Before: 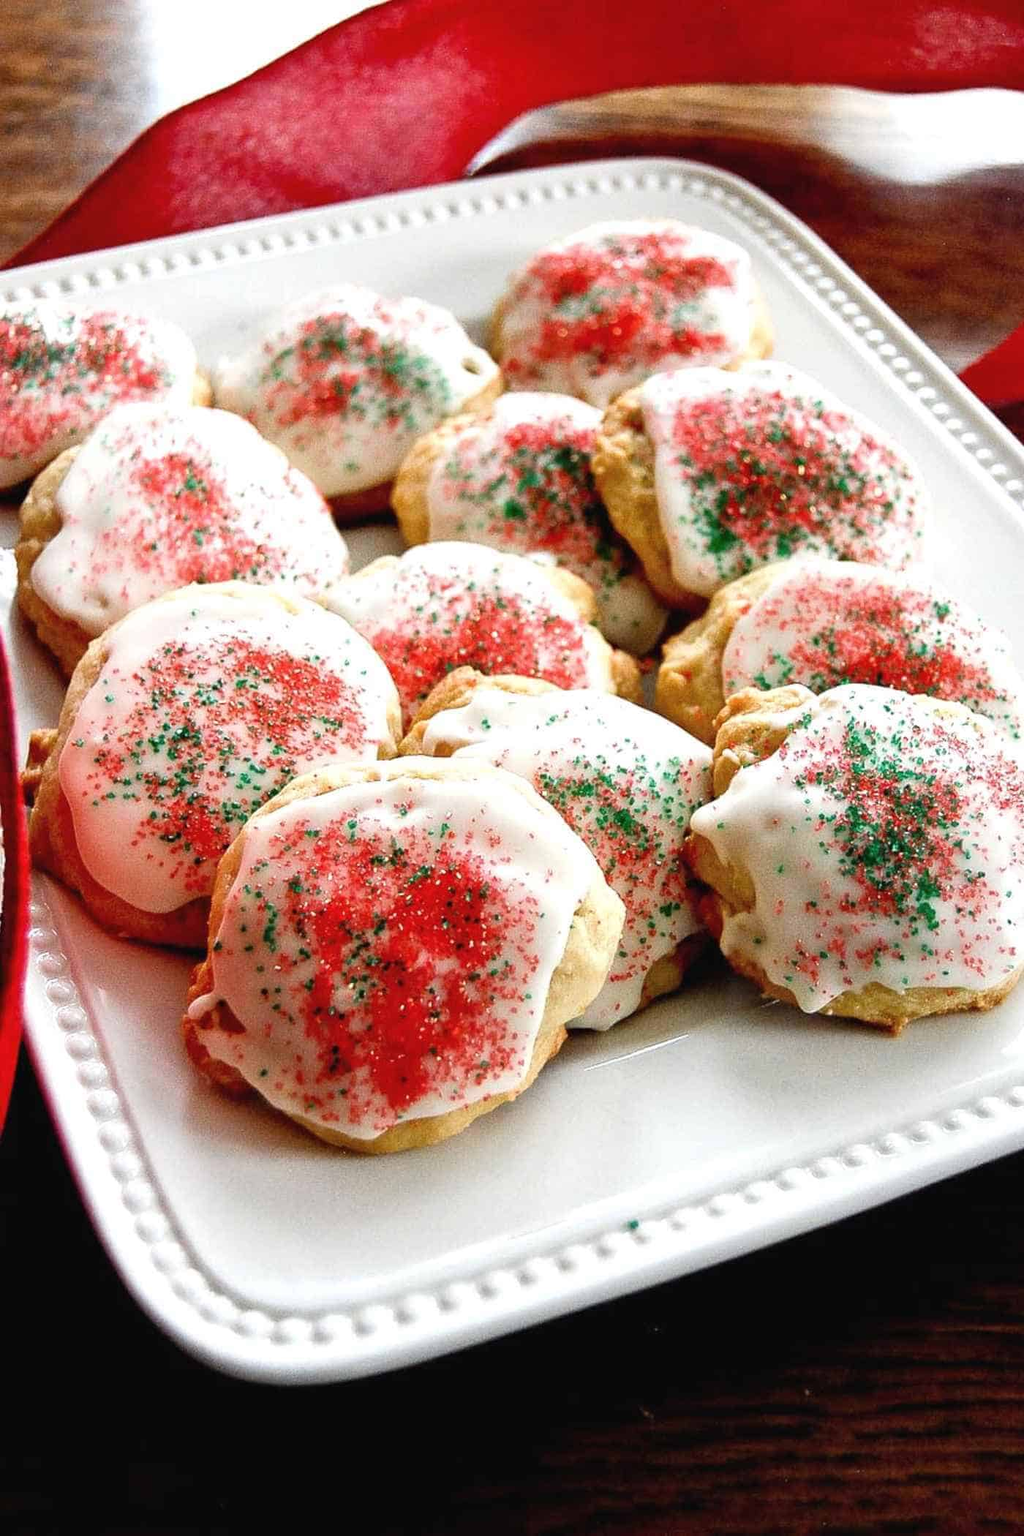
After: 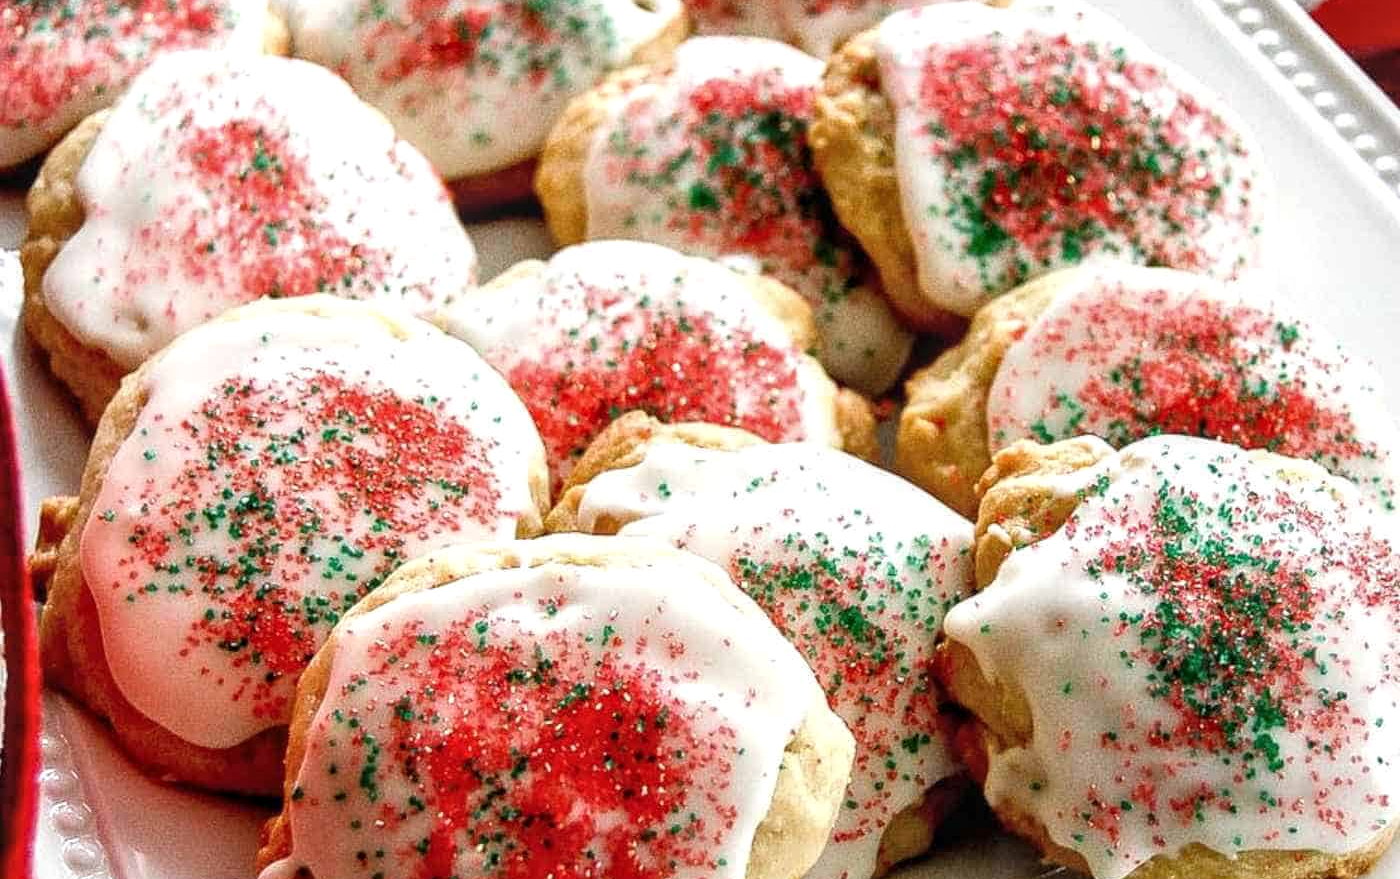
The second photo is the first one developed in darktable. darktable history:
crop and rotate: top 23.84%, bottom 34.294%
local contrast: on, module defaults
